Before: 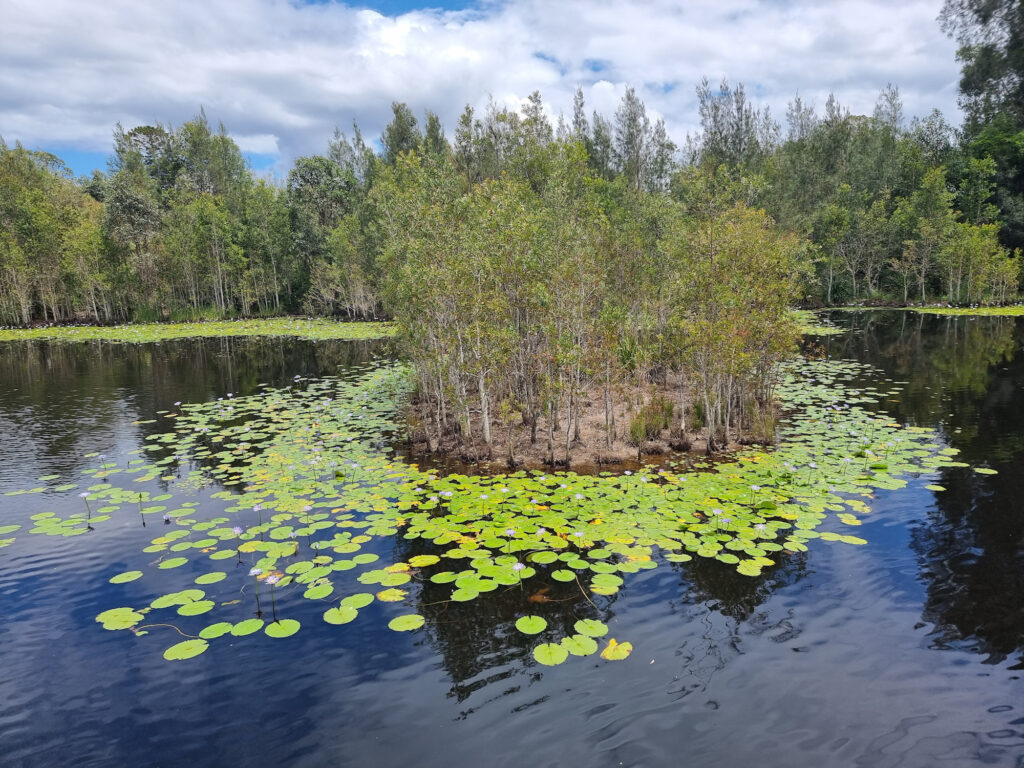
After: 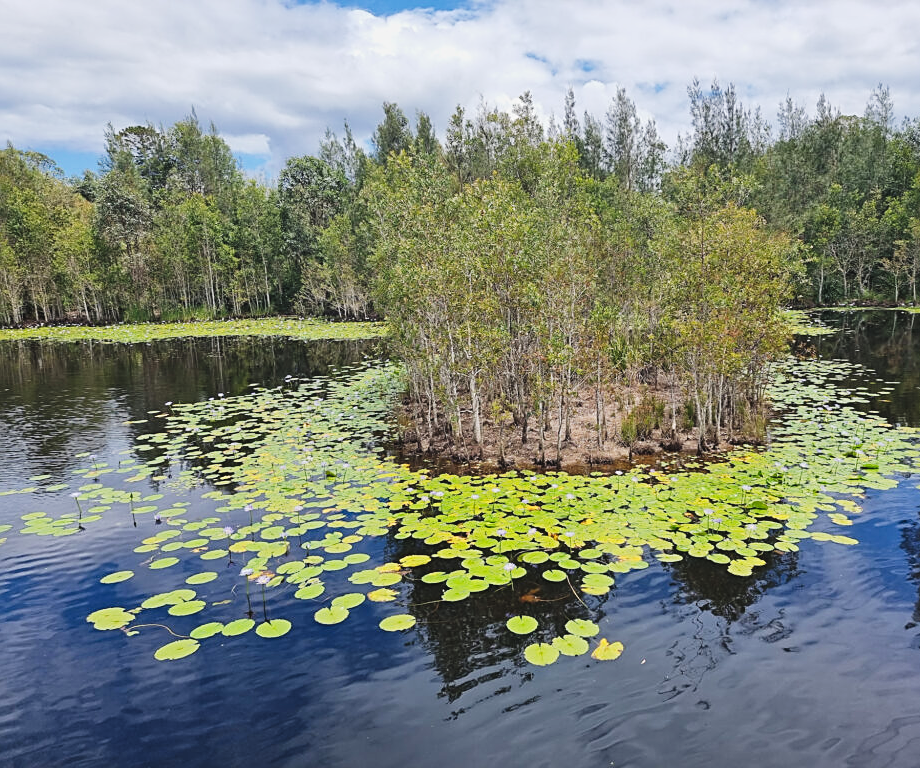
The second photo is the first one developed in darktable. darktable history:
sharpen: on, module defaults
crop and rotate: left 0.926%, right 9.168%
tone curve: curves: ch0 [(0, 0.049) (0.175, 0.178) (0.466, 0.498) (0.715, 0.767) (0.819, 0.851) (1, 0.961)]; ch1 [(0, 0) (0.437, 0.398) (0.476, 0.466) (0.505, 0.505) (0.534, 0.544) (0.595, 0.608) (0.641, 0.643) (1, 1)]; ch2 [(0, 0) (0.359, 0.379) (0.437, 0.44) (0.489, 0.495) (0.518, 0.537) (0.579, 0.579) (1, 1)], preserve colors none
